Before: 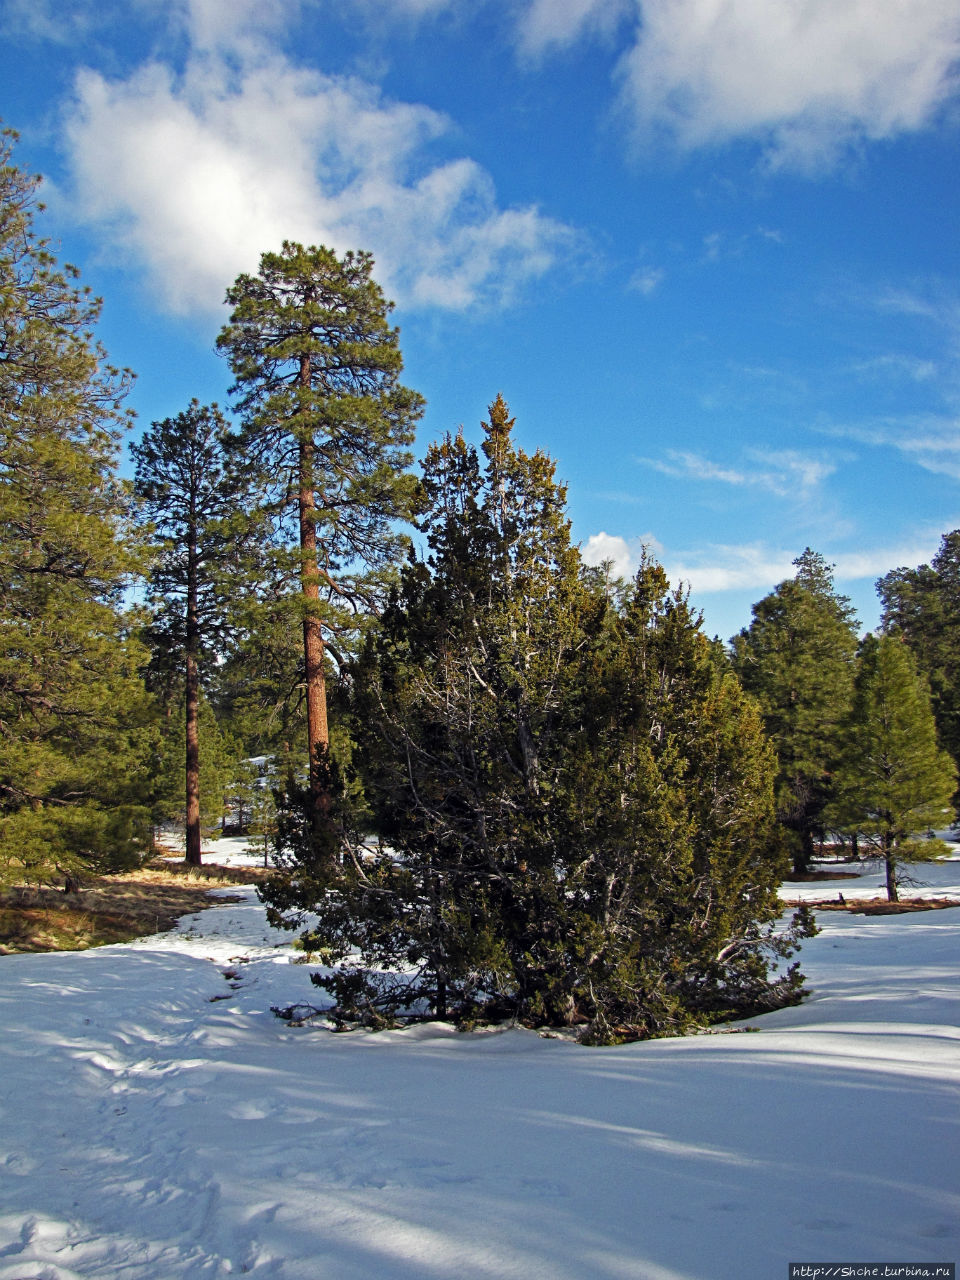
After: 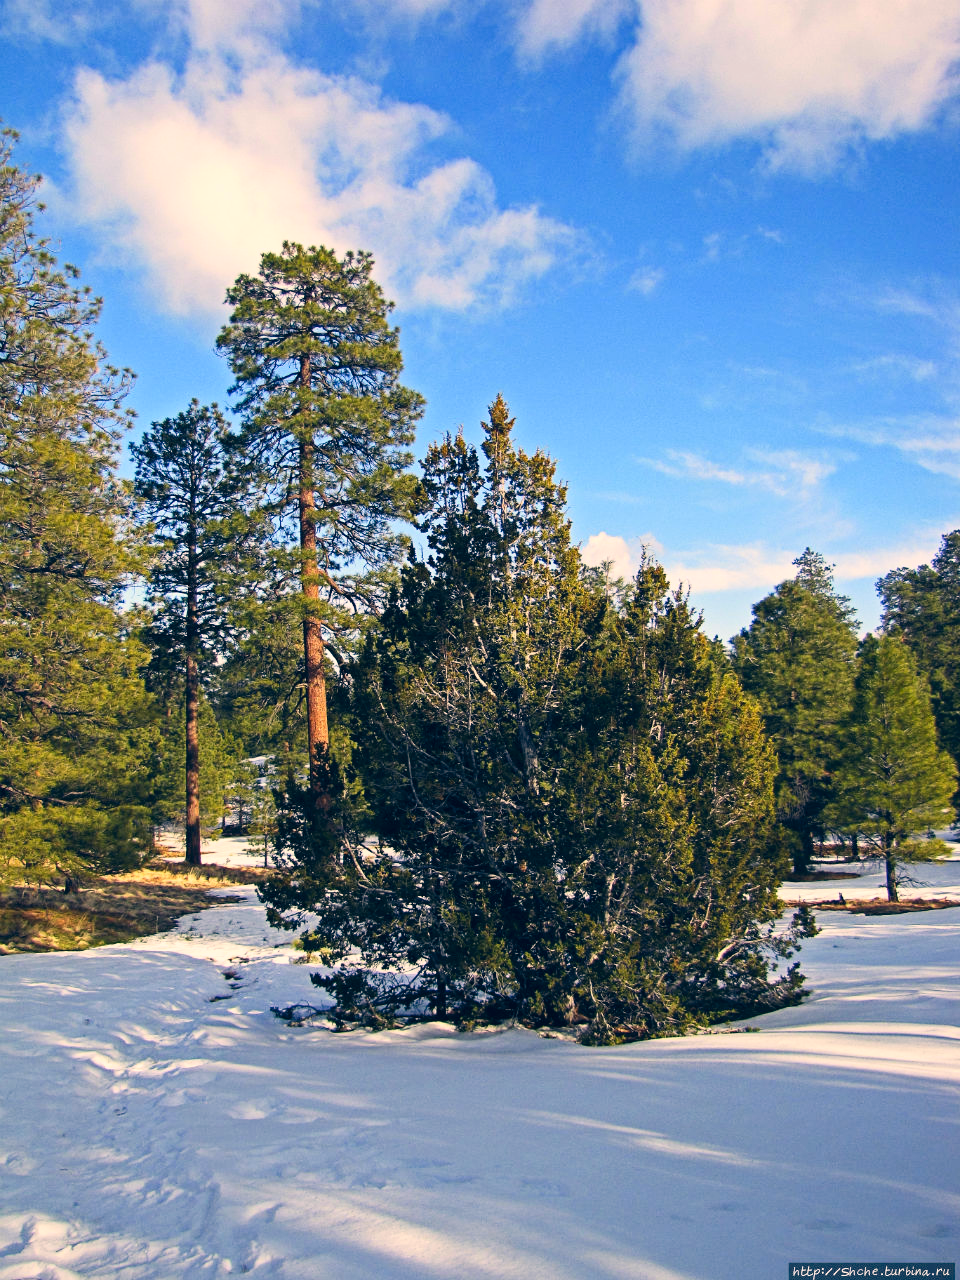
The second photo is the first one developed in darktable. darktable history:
contrast brightness saturation: contrast 0.199, brightness 0.159, saturation 0.216
color correction: highlights a* 10.28, highlights b* 14.53, shadows a* -10.35, shadows b* -14.94
